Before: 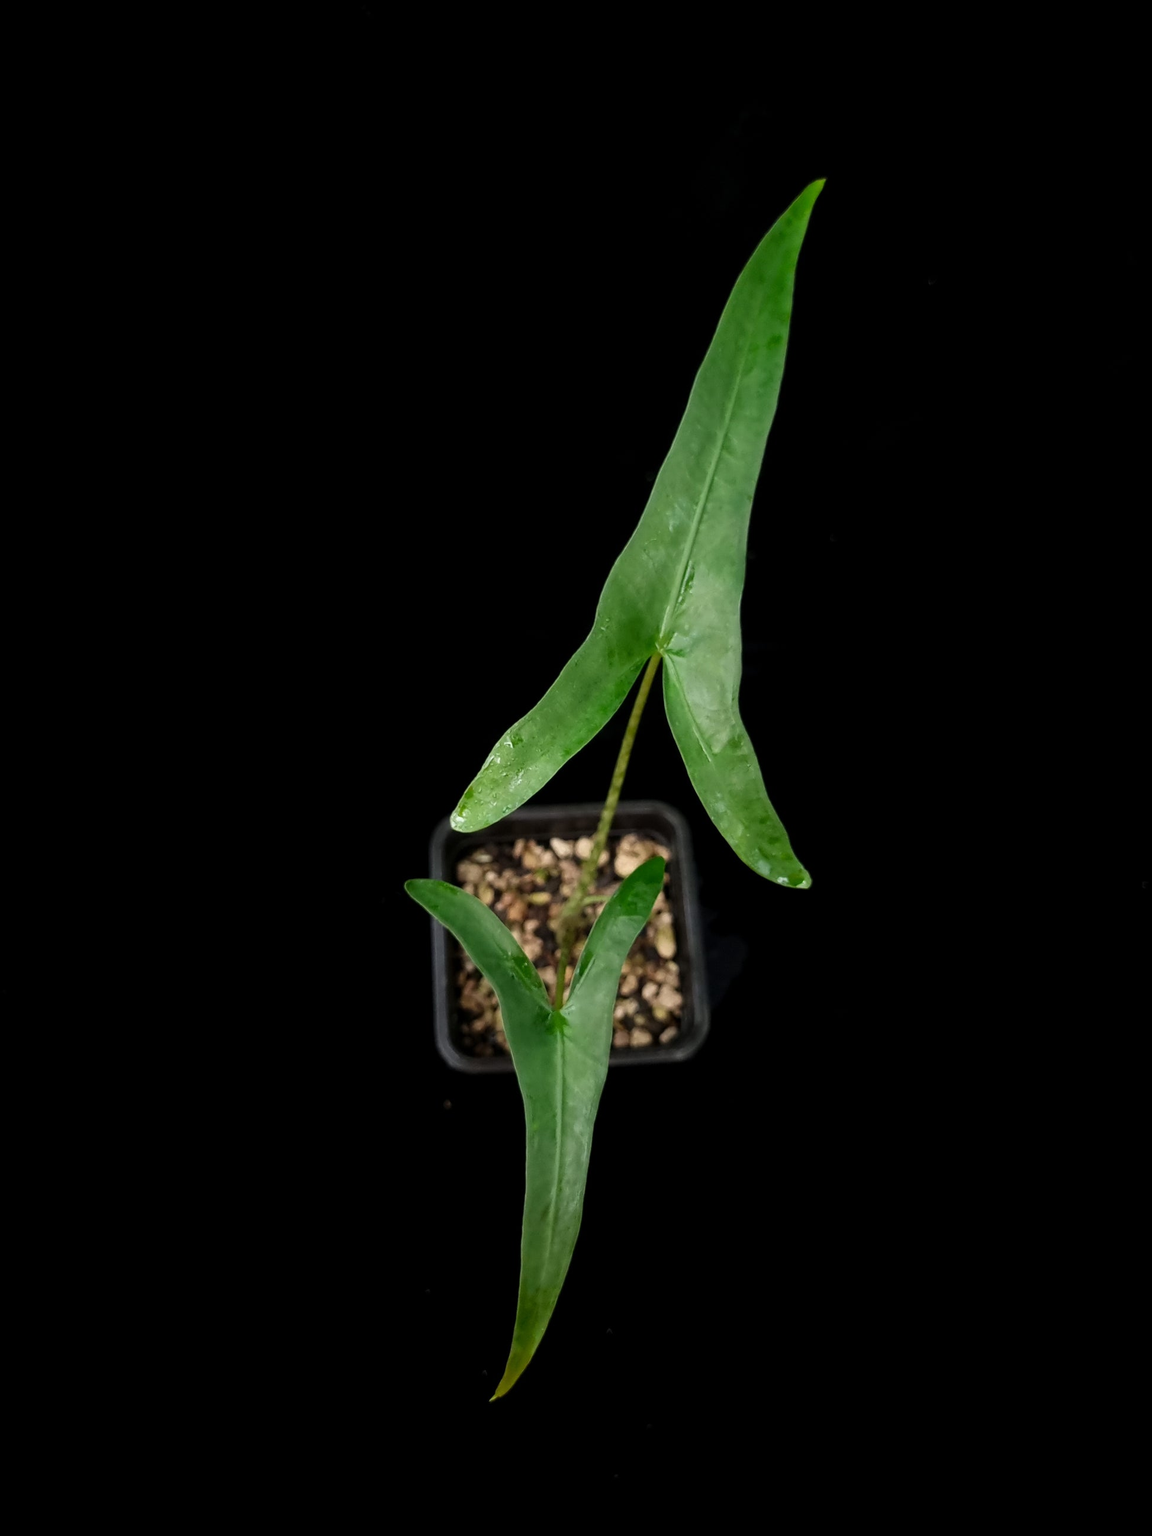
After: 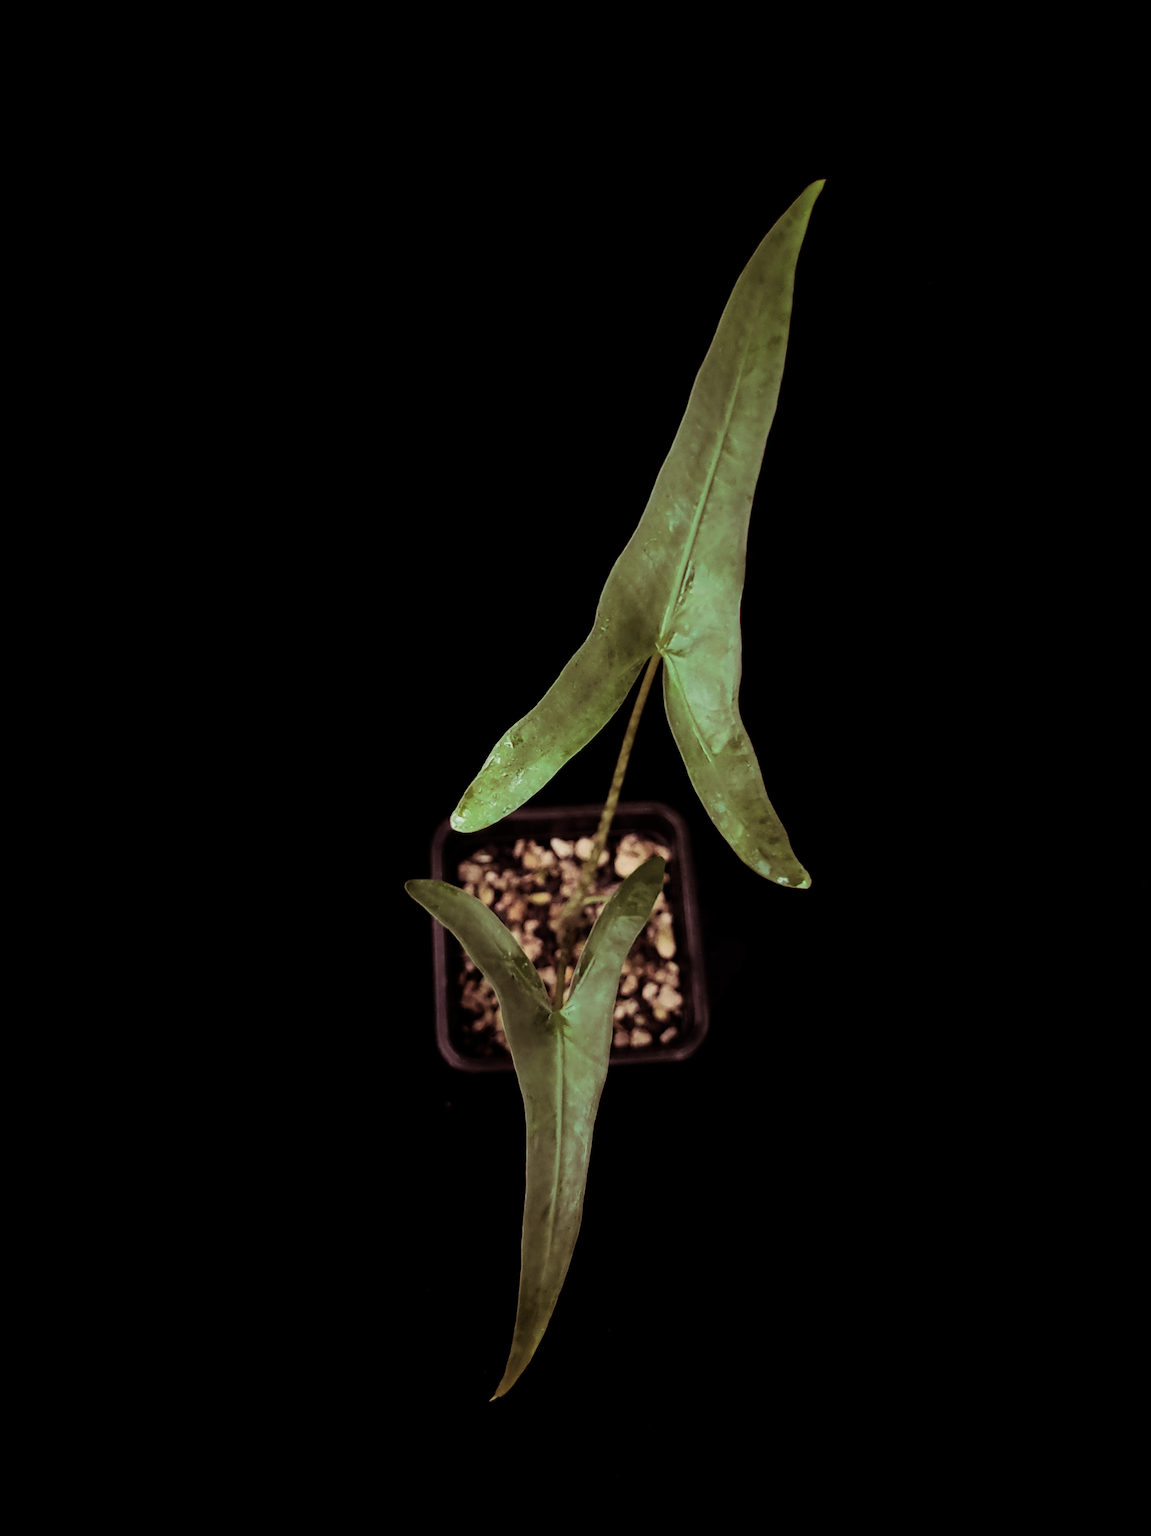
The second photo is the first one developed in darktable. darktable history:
filmic rgb: black relative exposure -7.5 EV, white relative exposure 5 EV, hardness 3.31, contrast 1.3, contrast in shadows safe
split-toning: highlights › hue 298.8°, highlights › saturation 0.73, compress 41.76%
